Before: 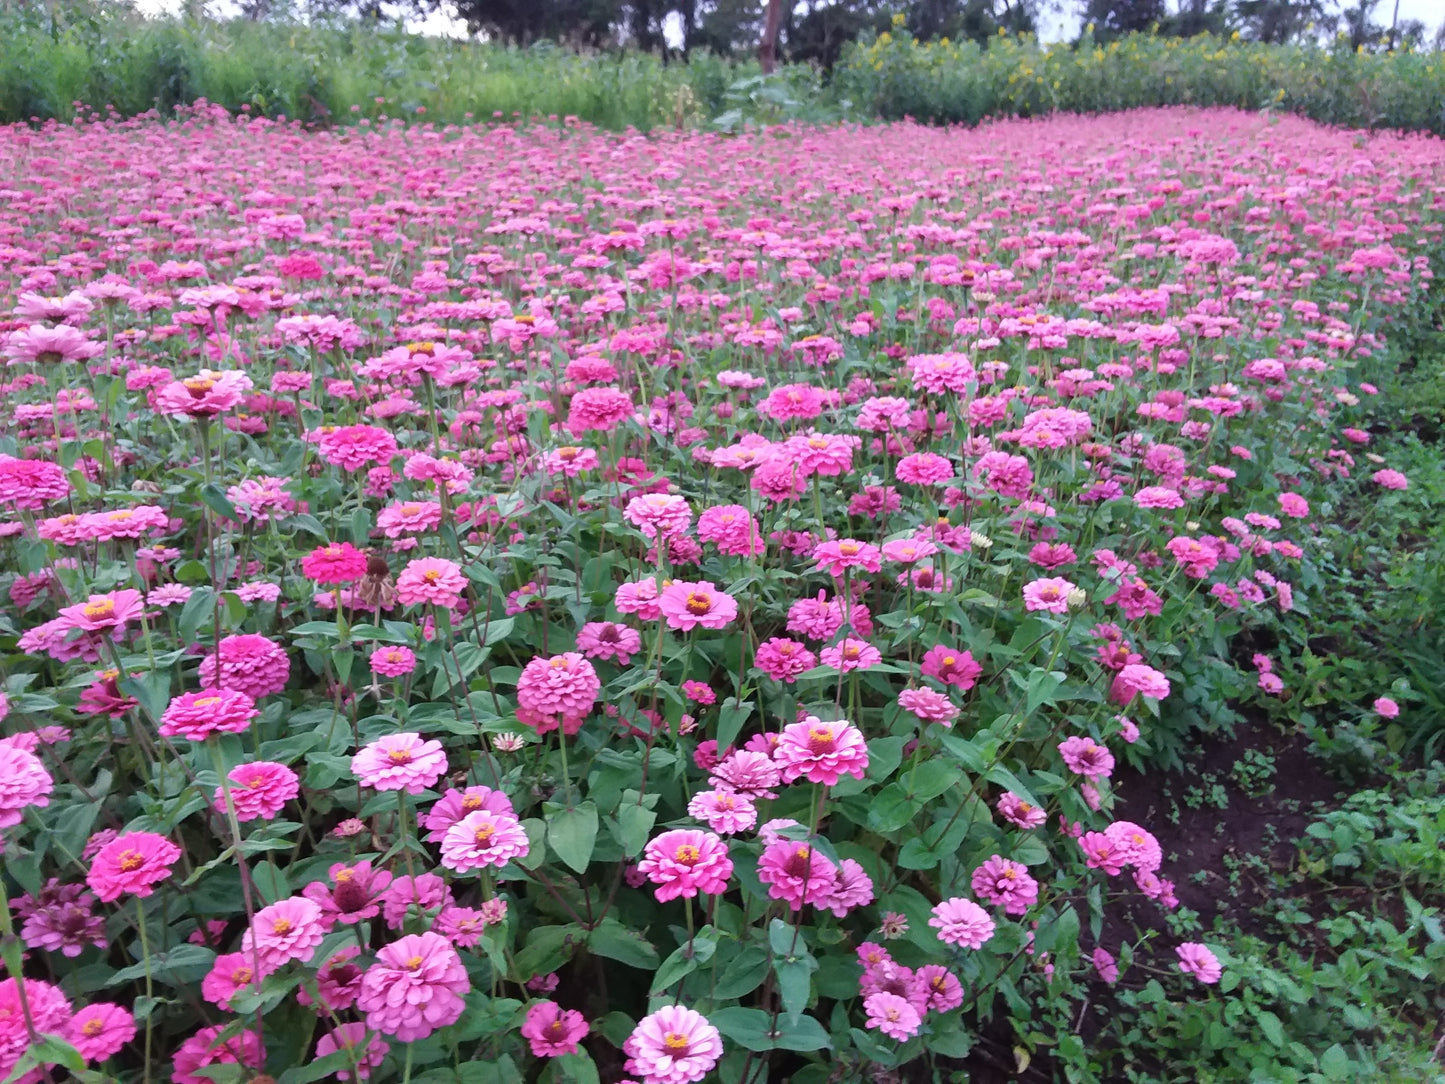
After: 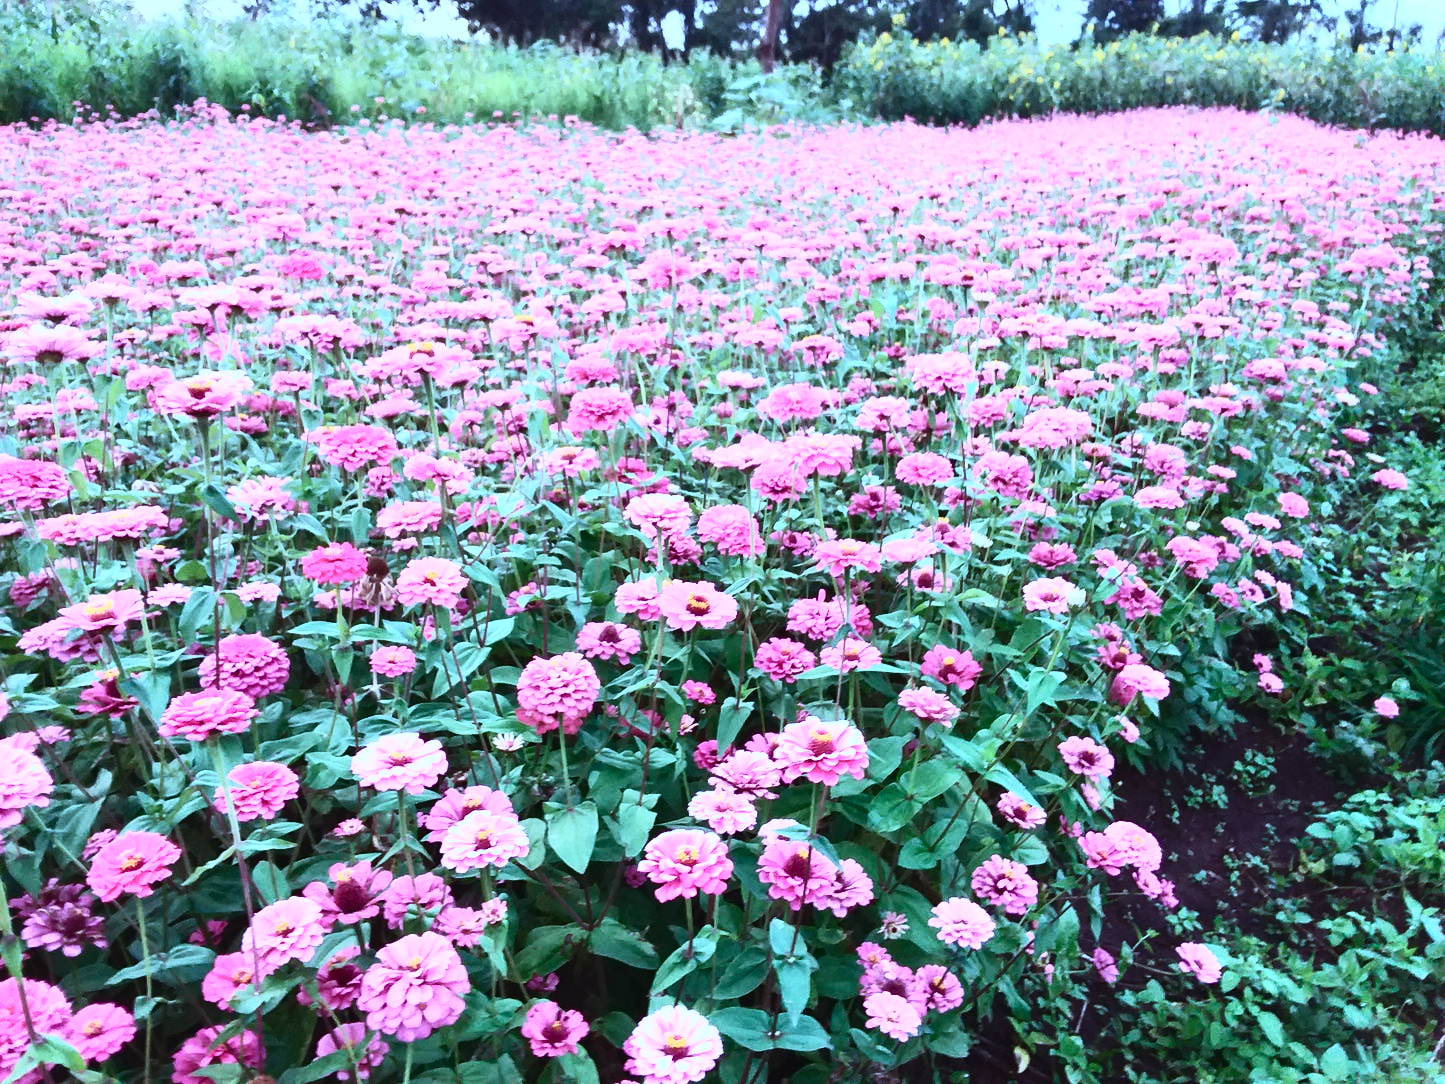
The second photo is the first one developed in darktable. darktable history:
contrast brightness saturation: contrast 0.62, brightness 0.34, saturation 0.14
color correction: highlights a* -10.69, highlights b* -19.19
